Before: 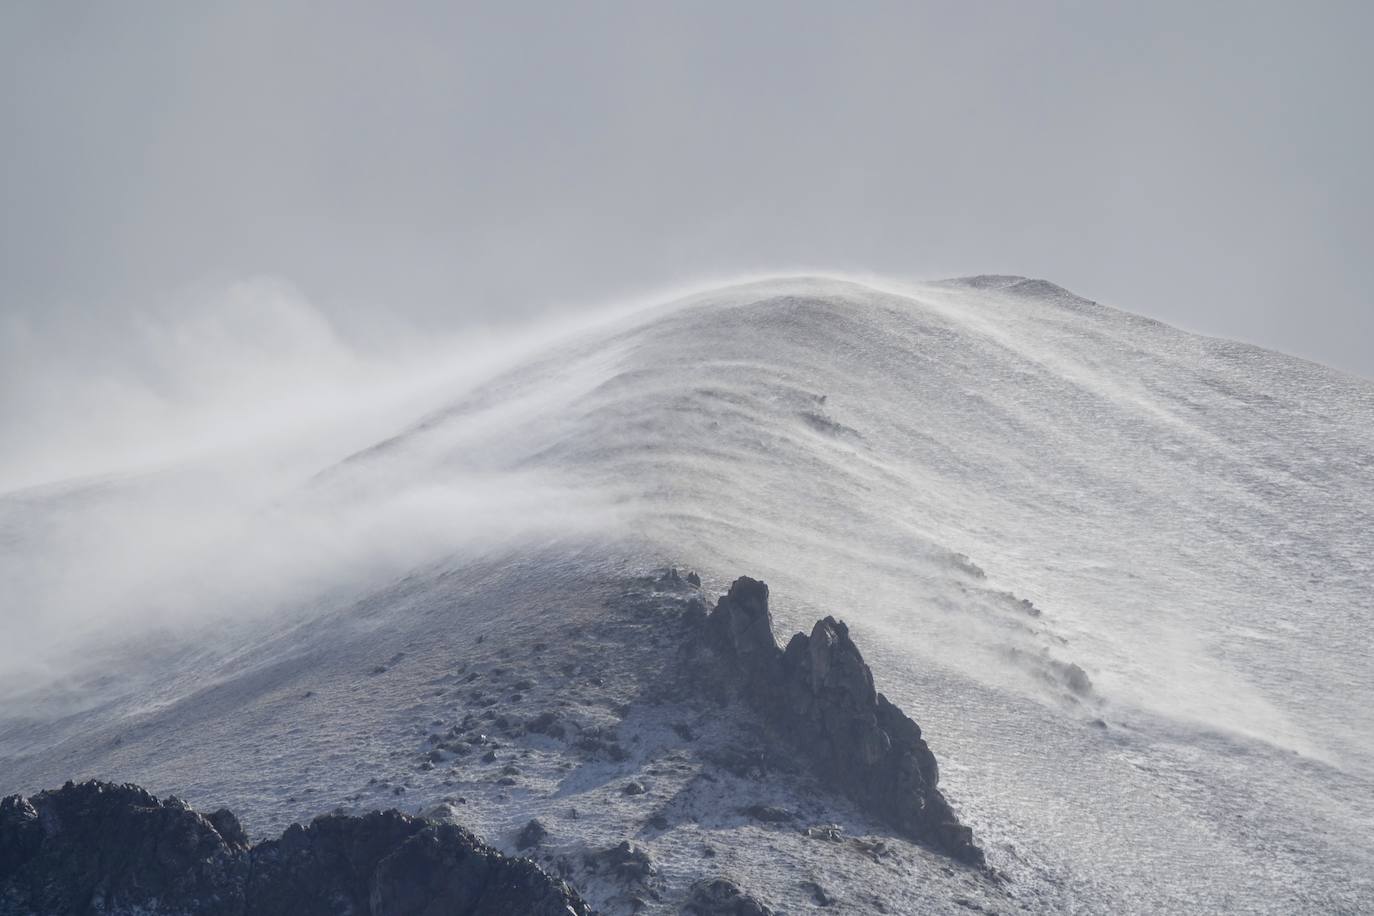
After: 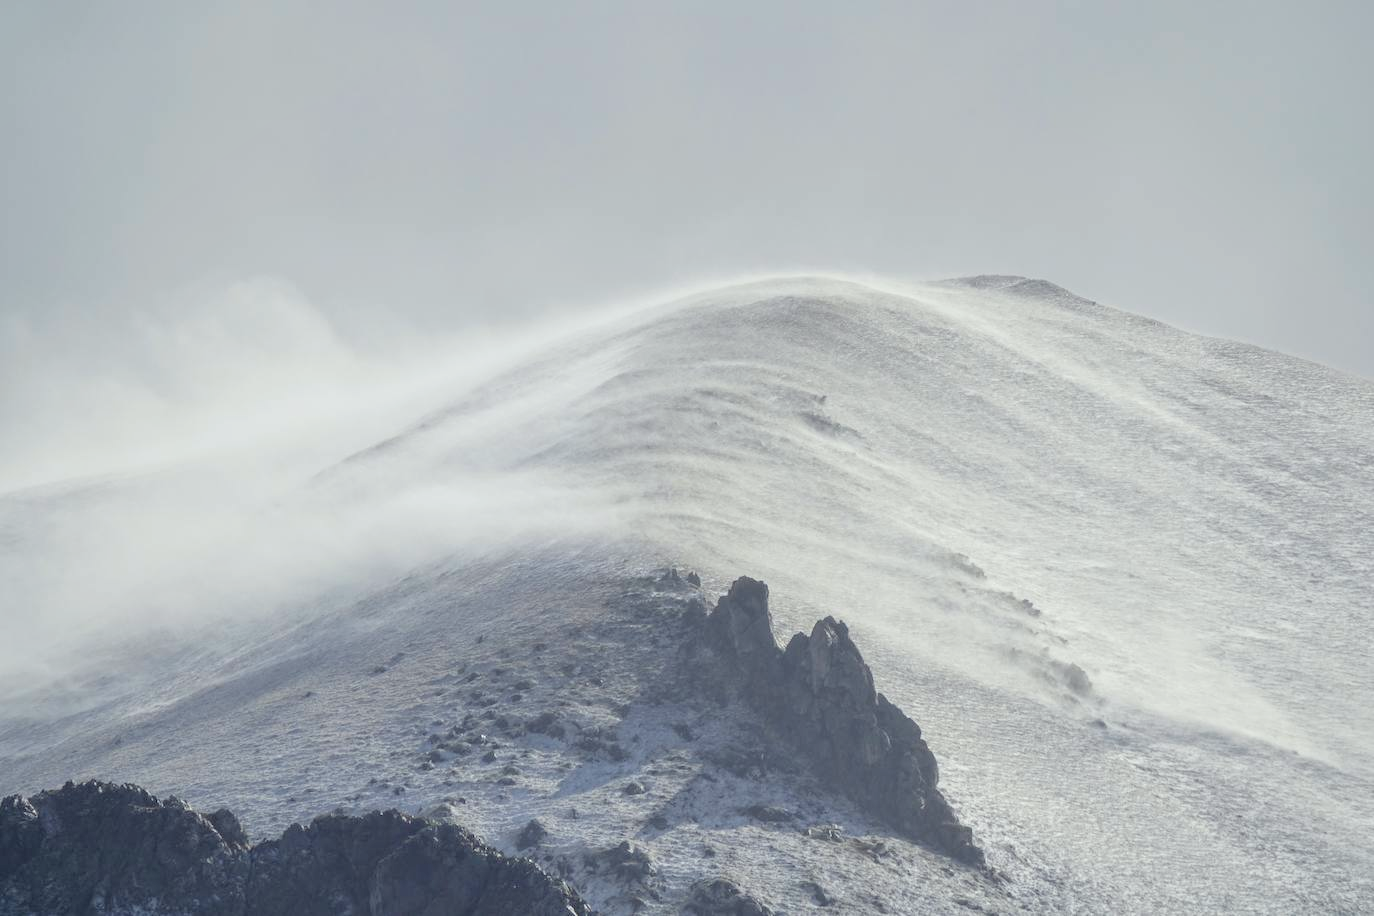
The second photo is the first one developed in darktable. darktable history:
contrast brightness saturation: brightness 0.154
color correction: highlights a* -2.52, highlights b* 2.61
exposure: compensate highlight preservation false
local contrast: highlights 100%, shadows 97%, detail 119%, midtone range 0.2
